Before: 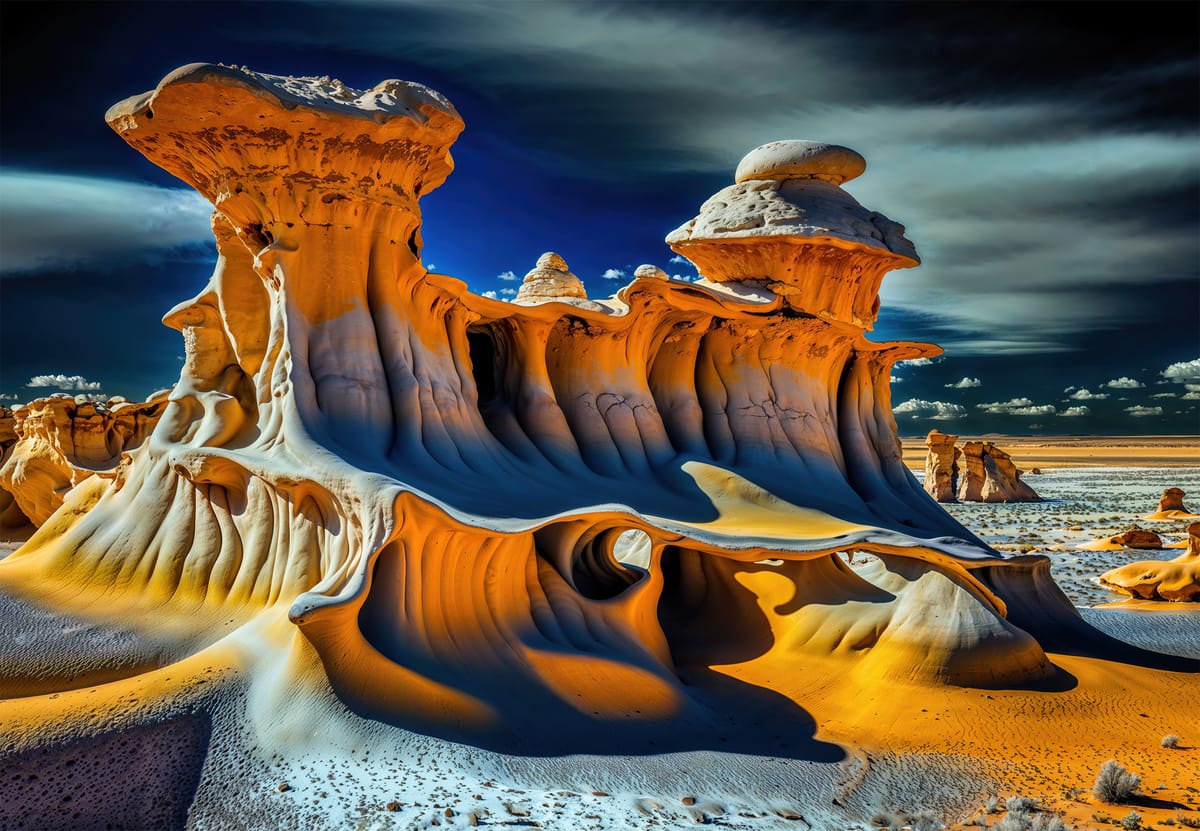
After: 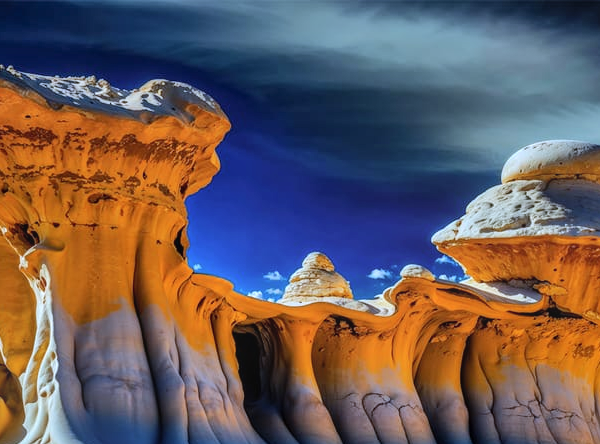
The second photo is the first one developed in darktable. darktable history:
shadows and highlights: shadows 60, highlights -60.23, soften with gaussian
bloom: on, module defaults
local contrast: detail 115%
crop: left 19.556%, right 30.401%, bottom 46.458%
white balance: red 0.926, green 1.003, blue 1.133
